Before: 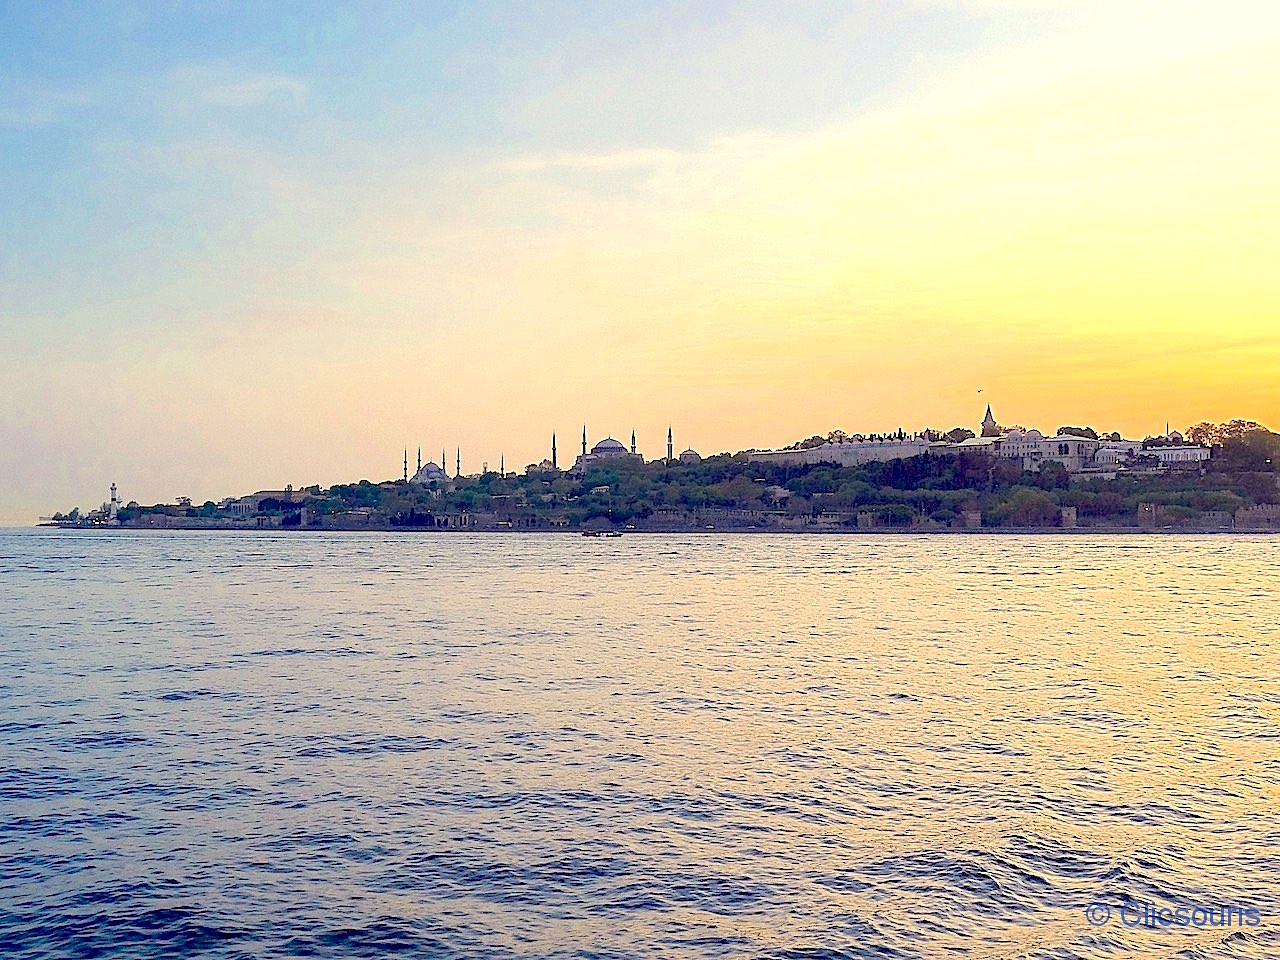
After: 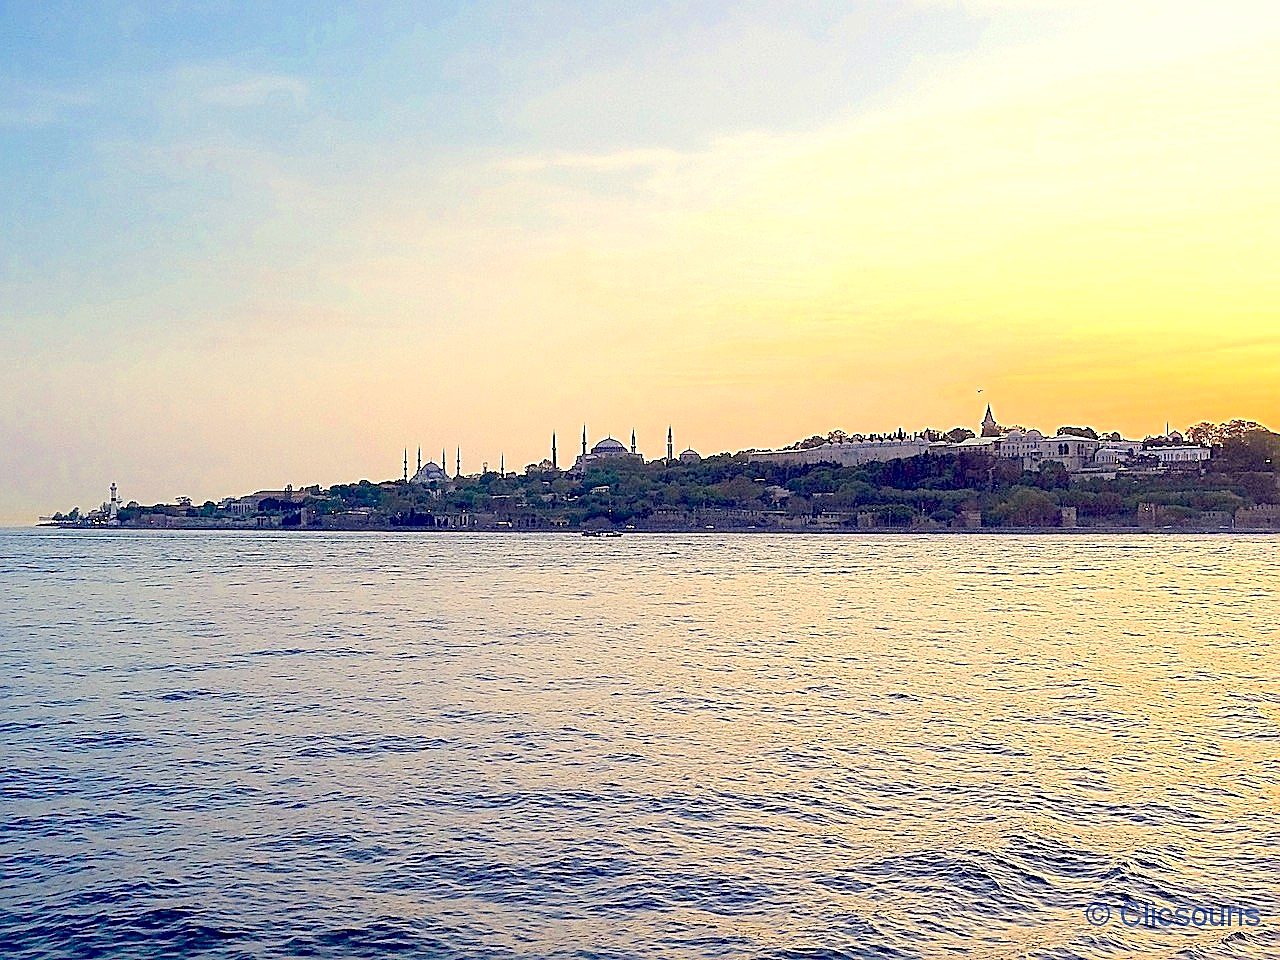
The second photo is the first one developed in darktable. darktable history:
sharpen: on, module defaults
contrast brightness saturation: contrast 0.07
